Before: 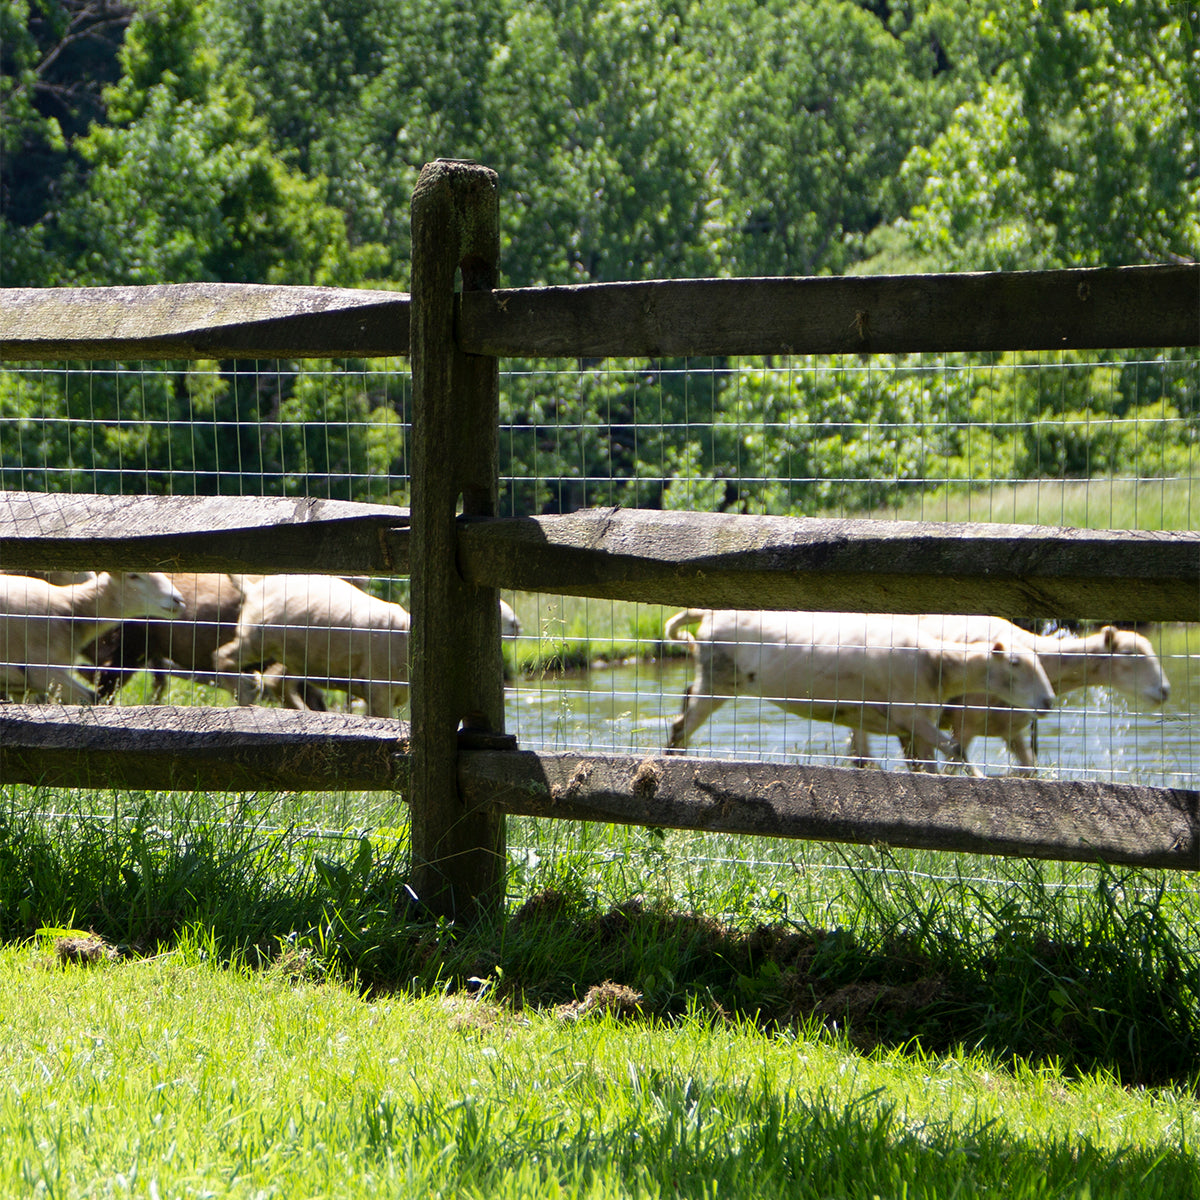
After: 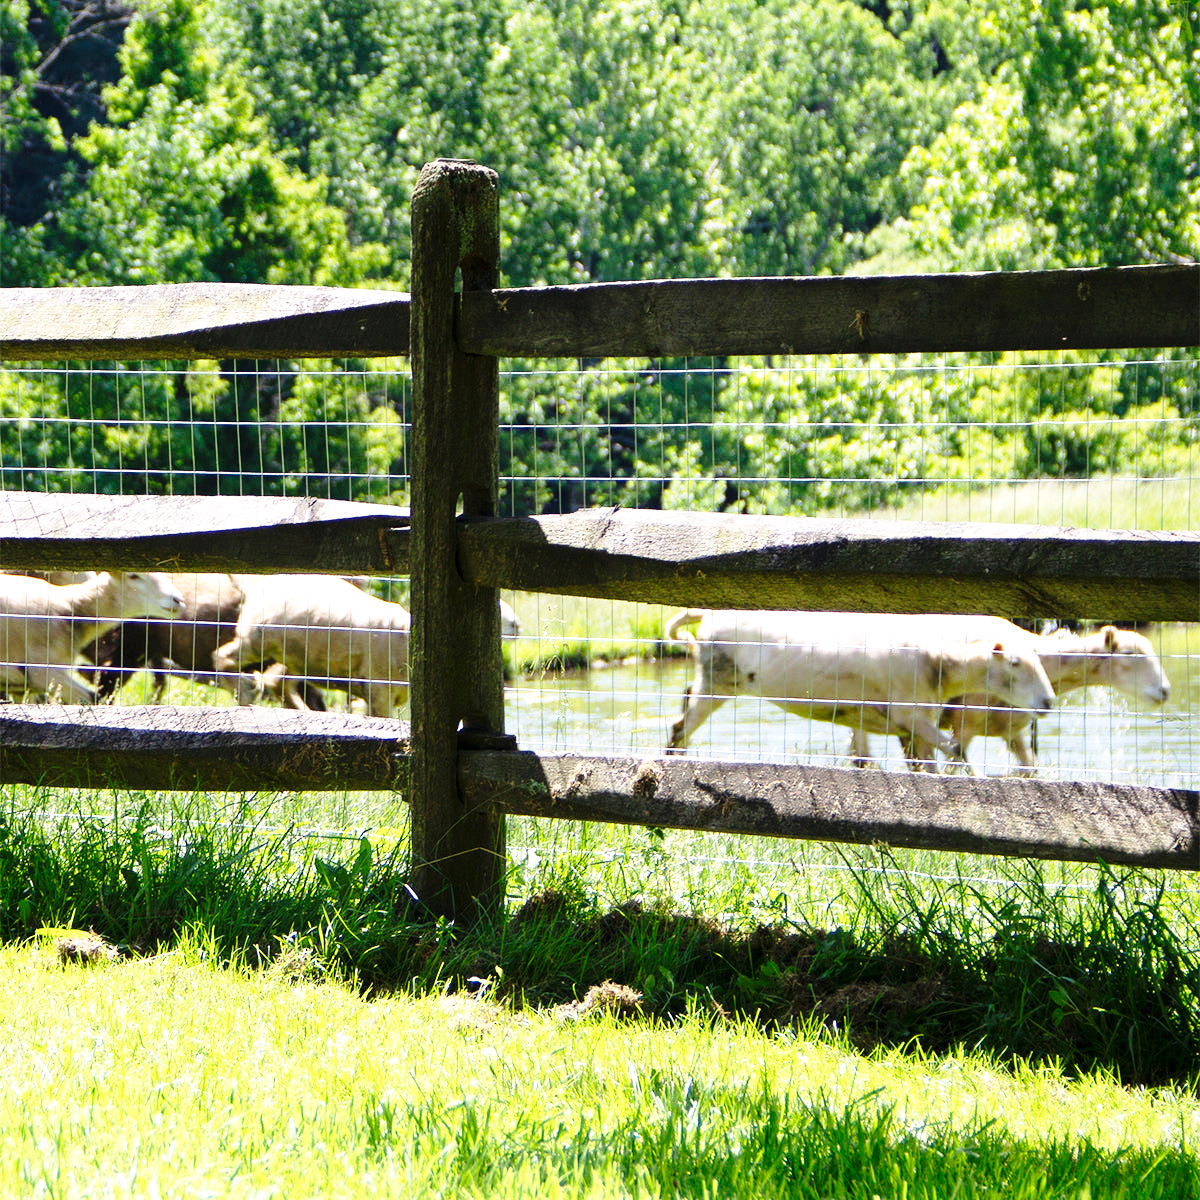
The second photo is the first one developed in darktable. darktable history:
exposure: black level correction 0, exposure 0.498 EV, compensate highlight preservation false
base curve: curves: ch0 [(0, 0) (0.028, 0.03) (0.121, 0.232) (0.46, 0.748) (0.859, 0.968) (1, 1)], preserve colors none
